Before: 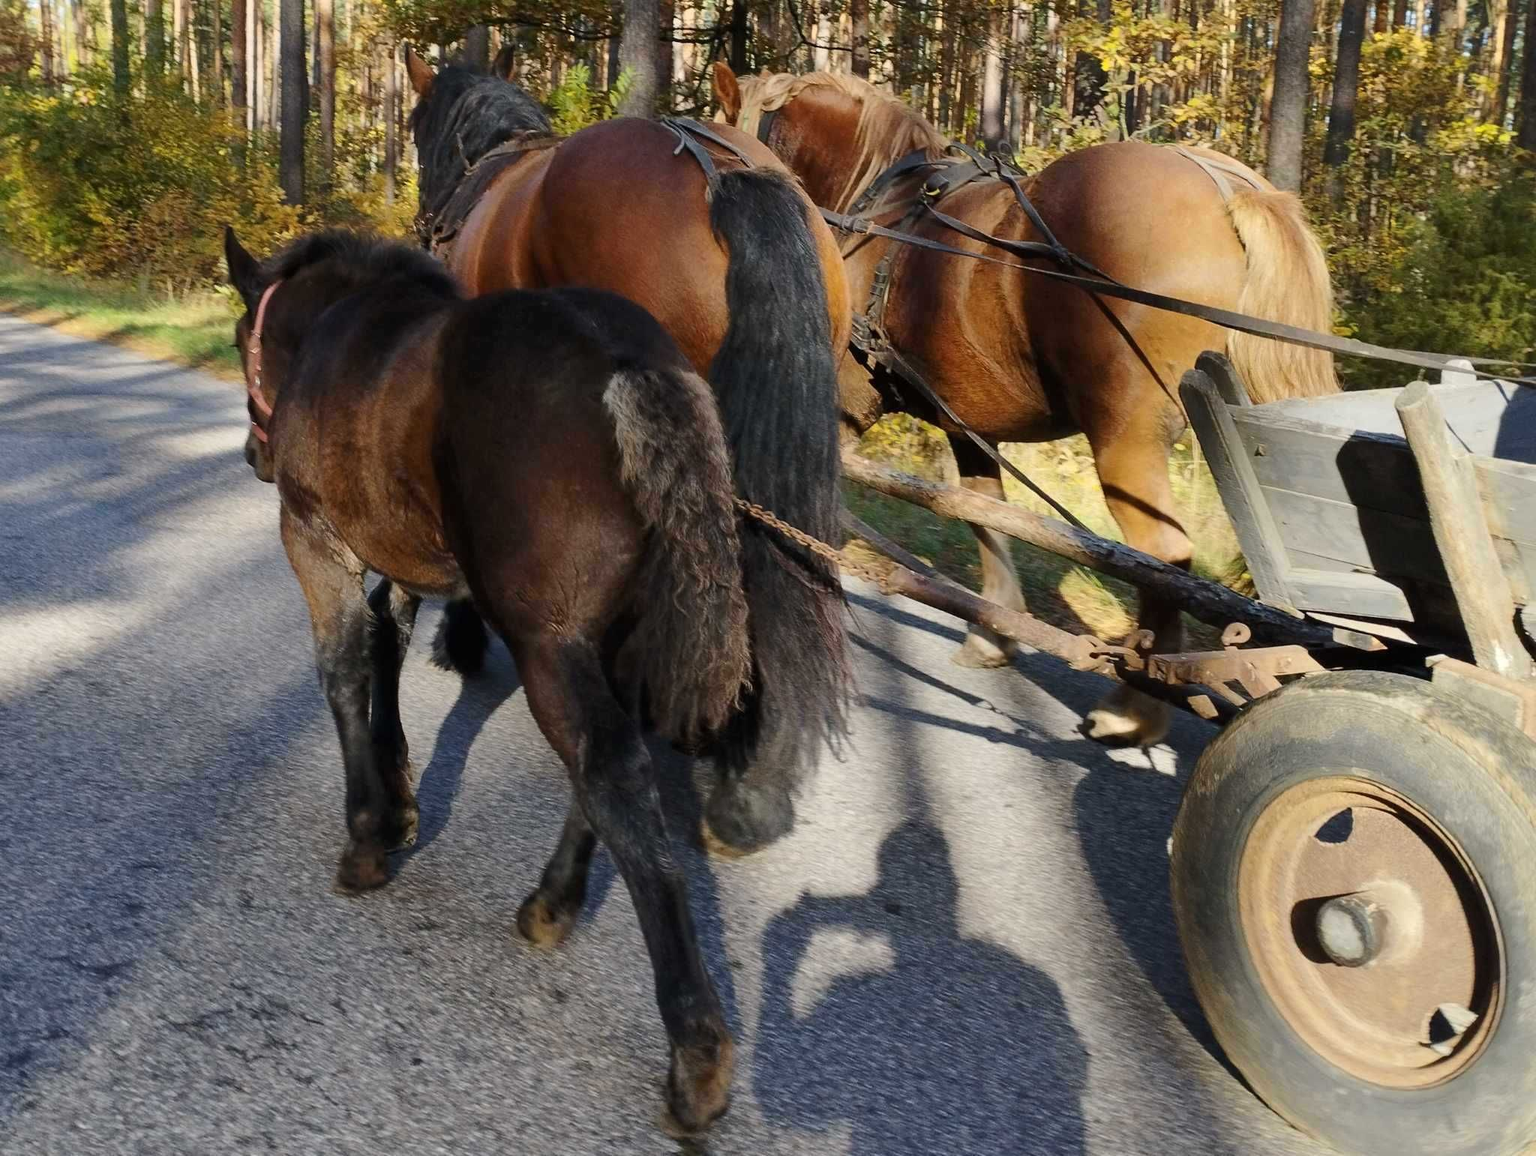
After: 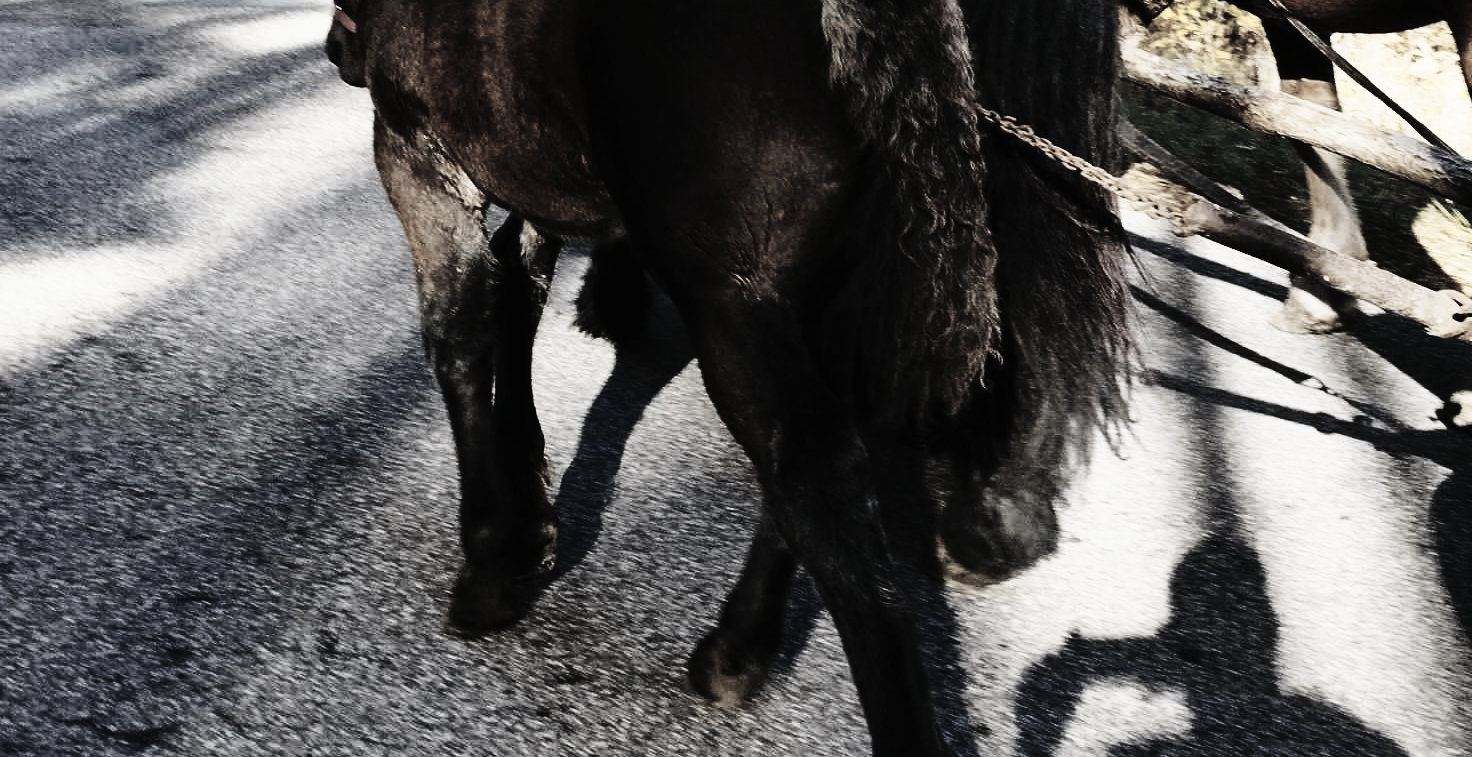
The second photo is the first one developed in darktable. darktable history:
color correction: highlights b* -0.027, saturation 0.211
tone curve: curves: ch0 [(0, 0) (0.003, 0.005) (0.011, 0.008) (0.025, 0.01) (0.044, 0.014) (0.069, 0.017) (0.1, 0.022) (0.136, 0.028) (0.177, 0.037) (0.224, 0.049) (0.277, 0.091) (0.335, 0.168) (0.399, 0.292) (0.468, 0.463) (0.543, 0.637) (0.623, 0.792) (0.709, 0.903) (0.801, 0.963) (0.898, 0.985) (1, 1)], preserve colors none
crop: top 36.155%, right 28.086%, bottom 14.714%
